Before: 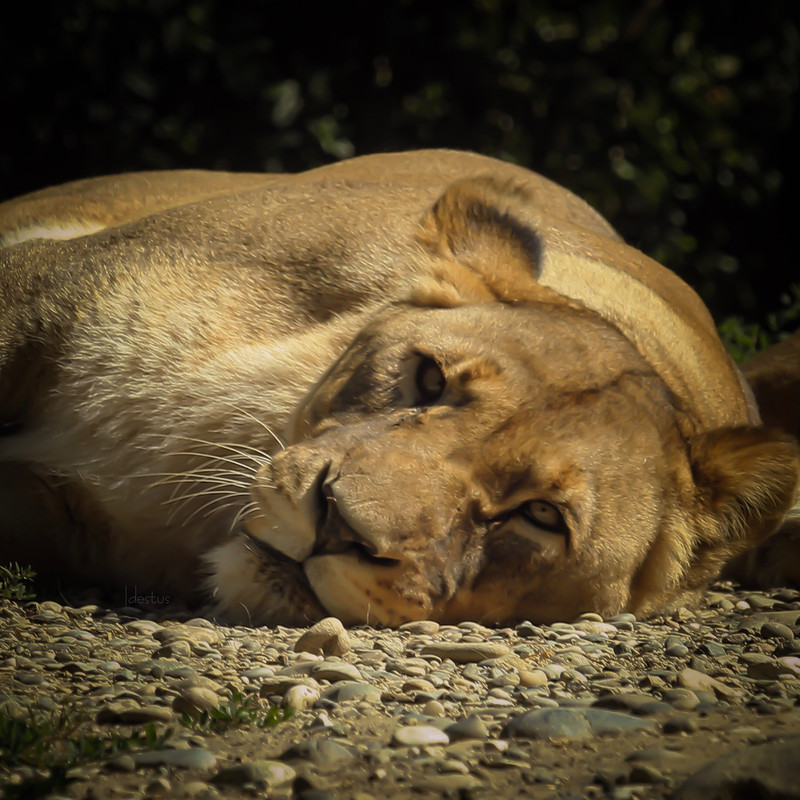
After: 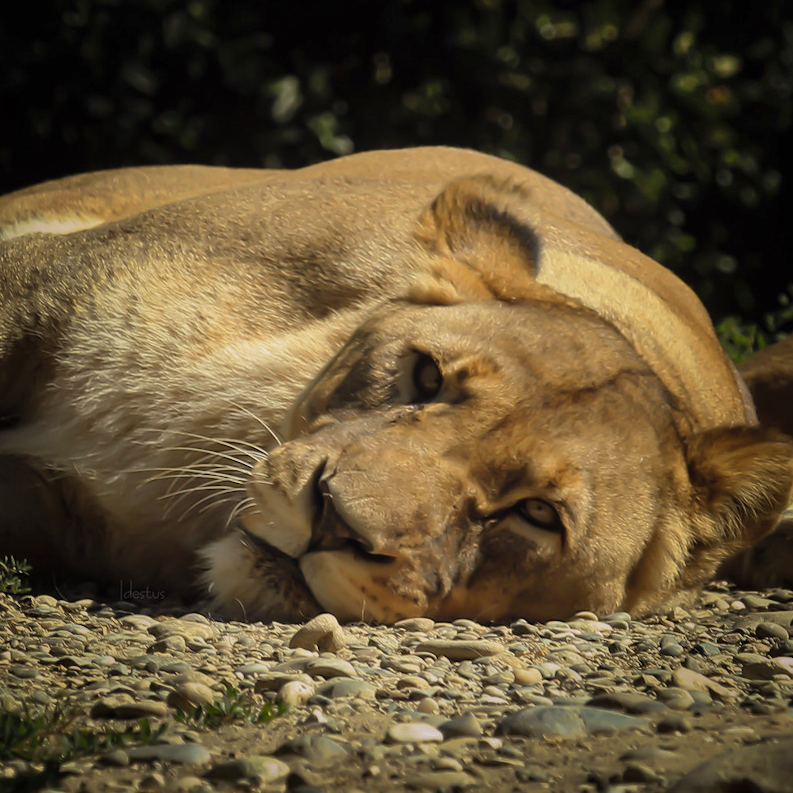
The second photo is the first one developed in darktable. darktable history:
crop and rotate: angle -0.5°
white balance: red 1, blue 1
shadows and highlights: shadows 52.34, highlights -28.23, soften with gaussian
